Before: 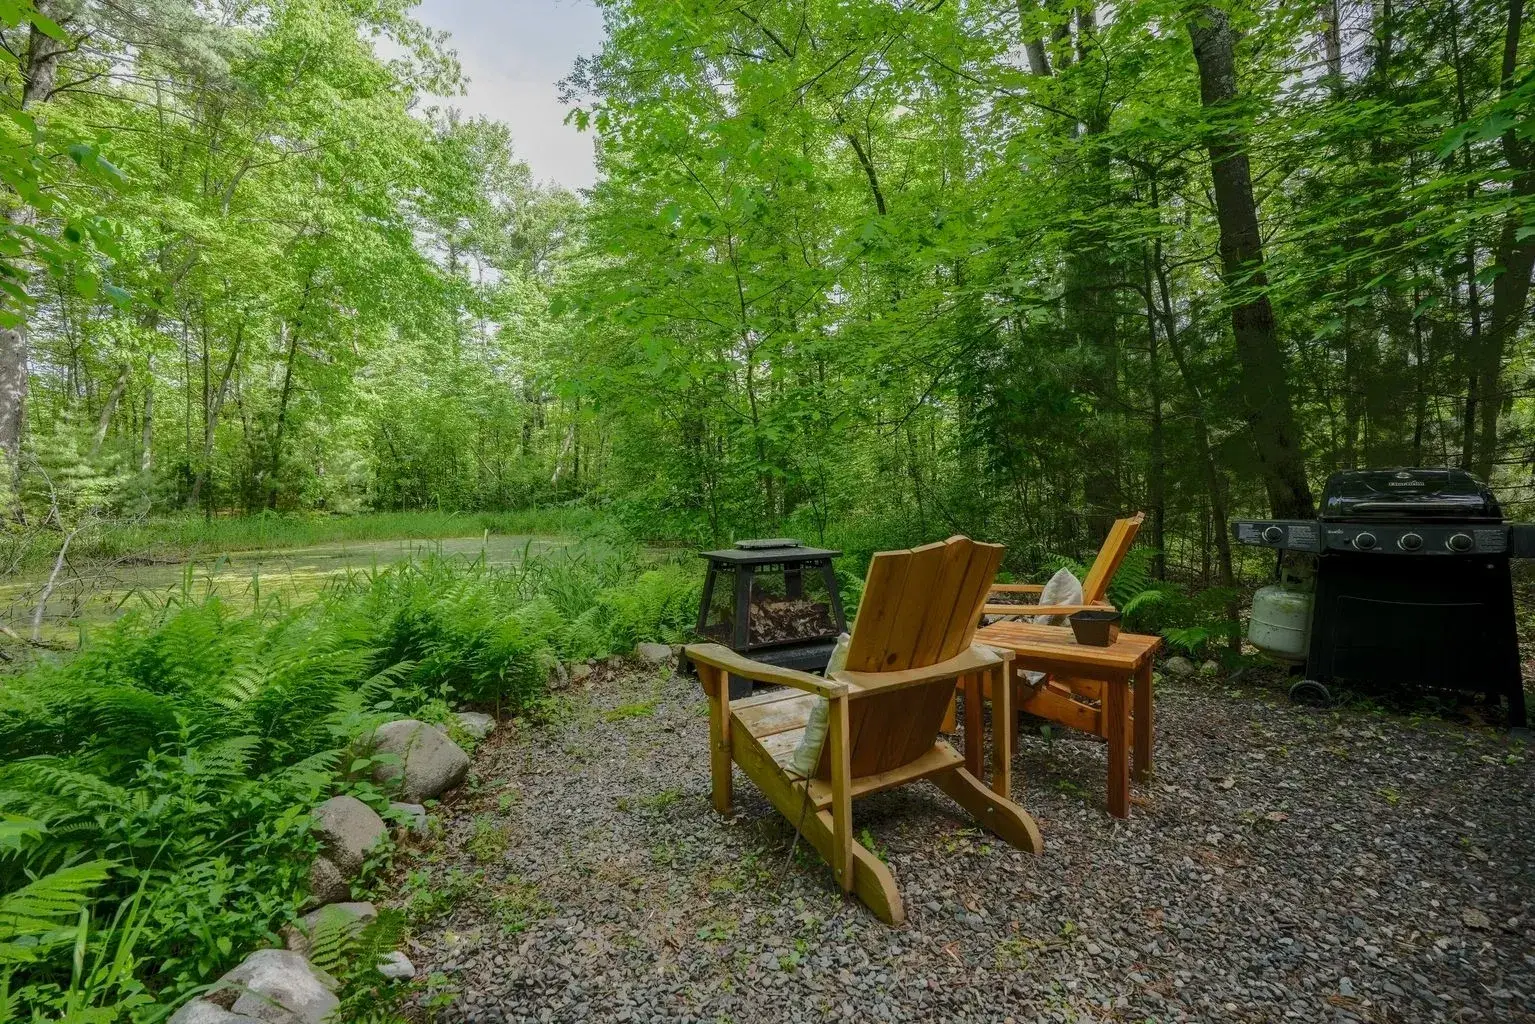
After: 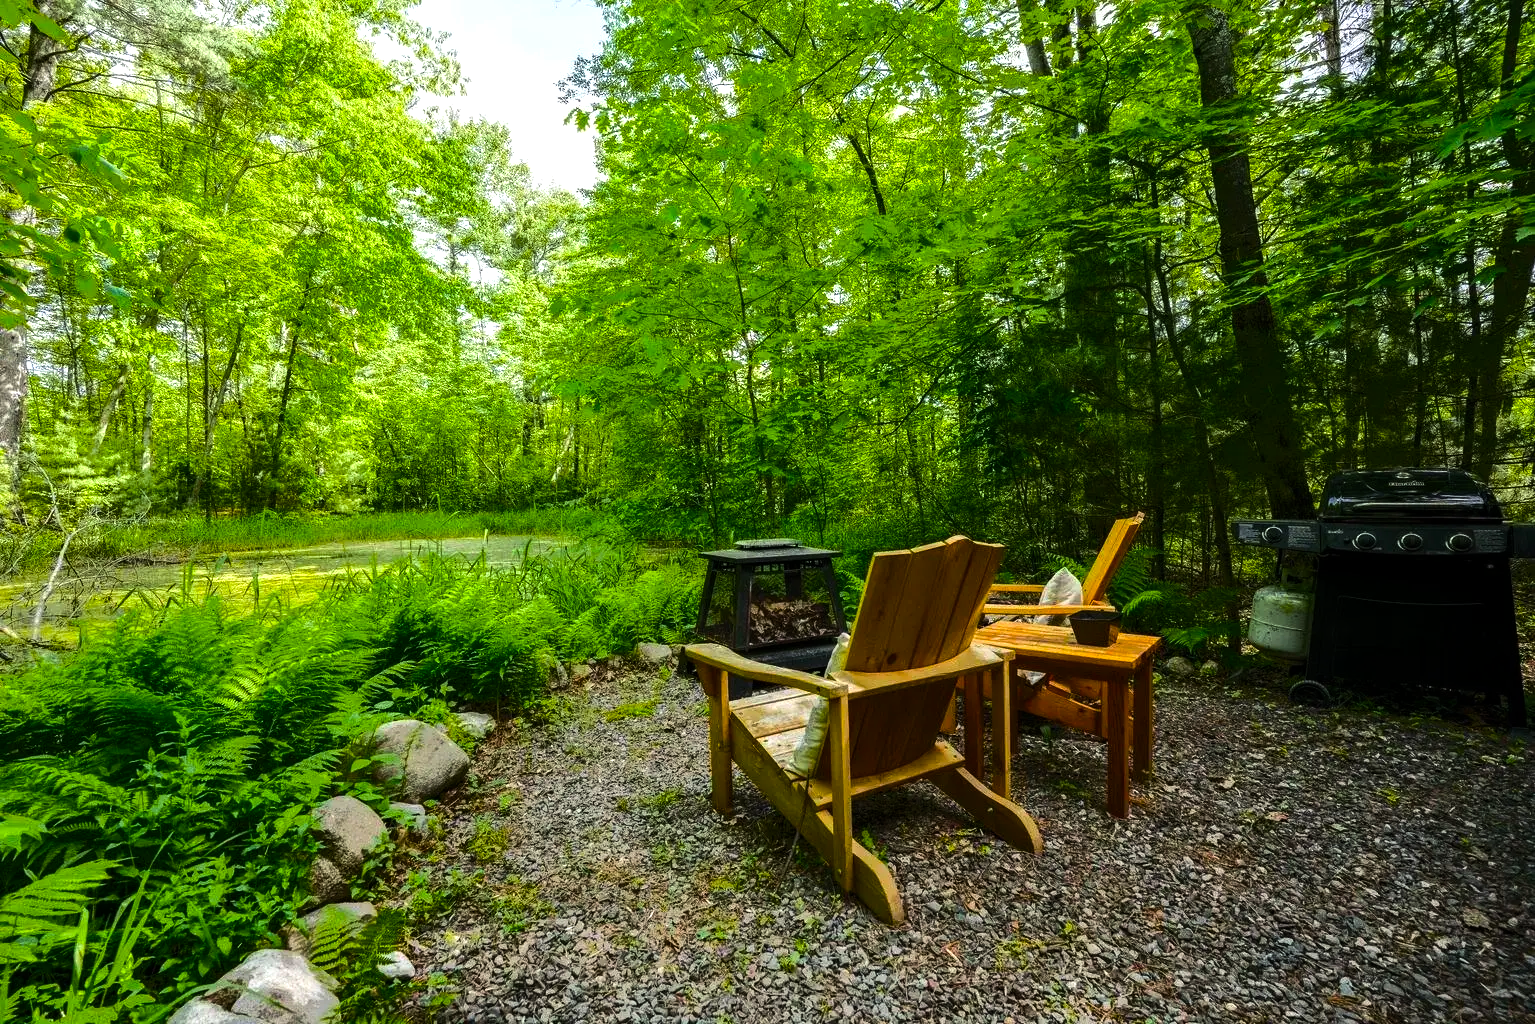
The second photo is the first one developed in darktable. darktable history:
tone equalizer: -8 EV -1.08 EV, -7 EV -1.01 EV, -6 EV -0.867 EV, -5 EV -0.578 EV, -3 EV 0.578 EV, -2 EV 0.867 EV, -1 EV 1.01 EV, +0 EV 1.08 EV, edges refinement/feathering 500, mask exposure compensation -1.57 EV, preserve details no
color balance rgb: linear chroma grading › global chroma 15%, perceptual saturation grading › global saturation 30%
